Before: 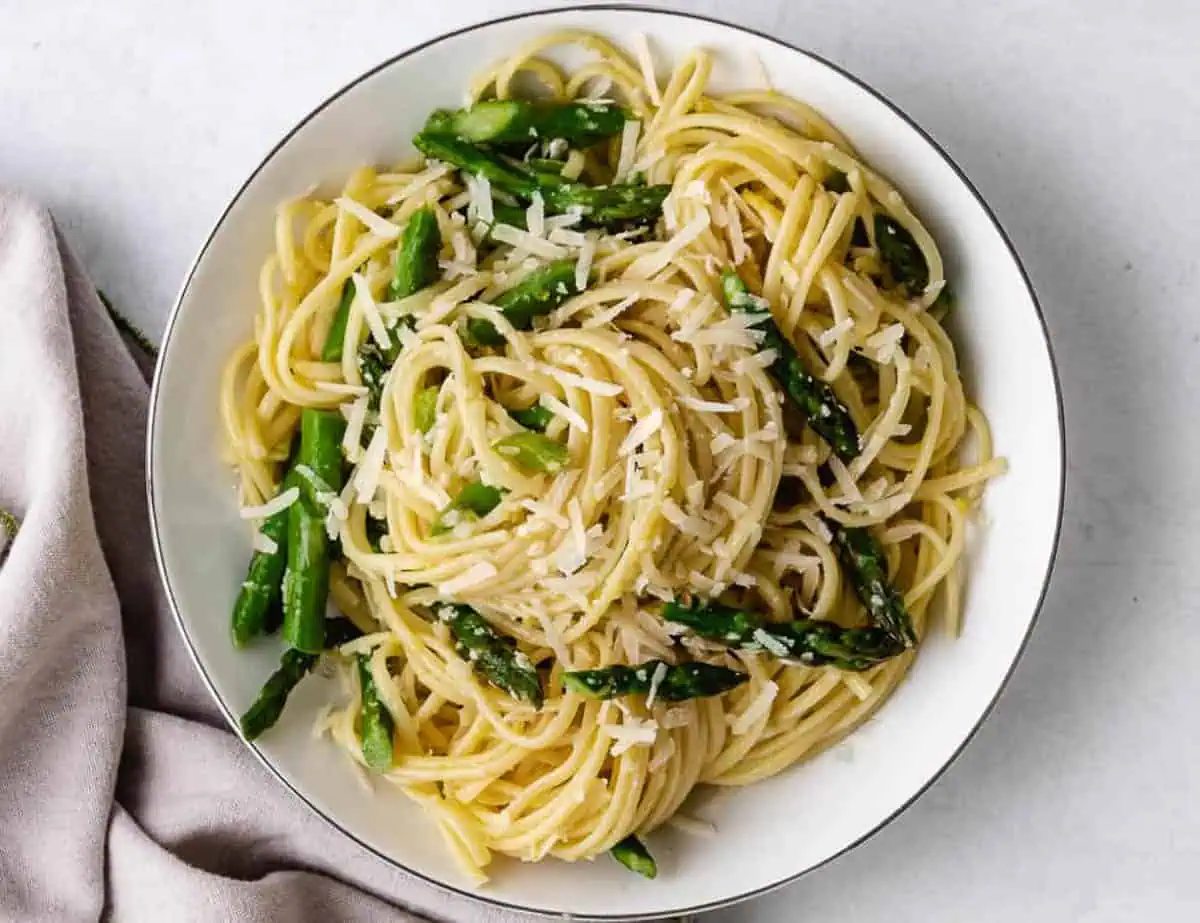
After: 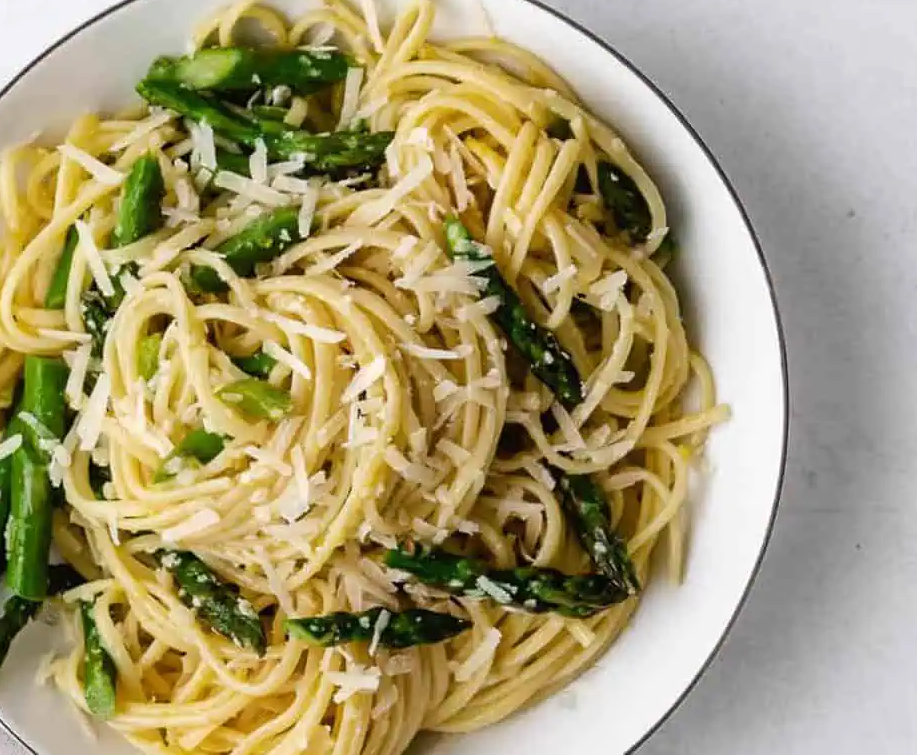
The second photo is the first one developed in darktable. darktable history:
crop: left 23.095%, top 5.827%, bottom 11.854%
